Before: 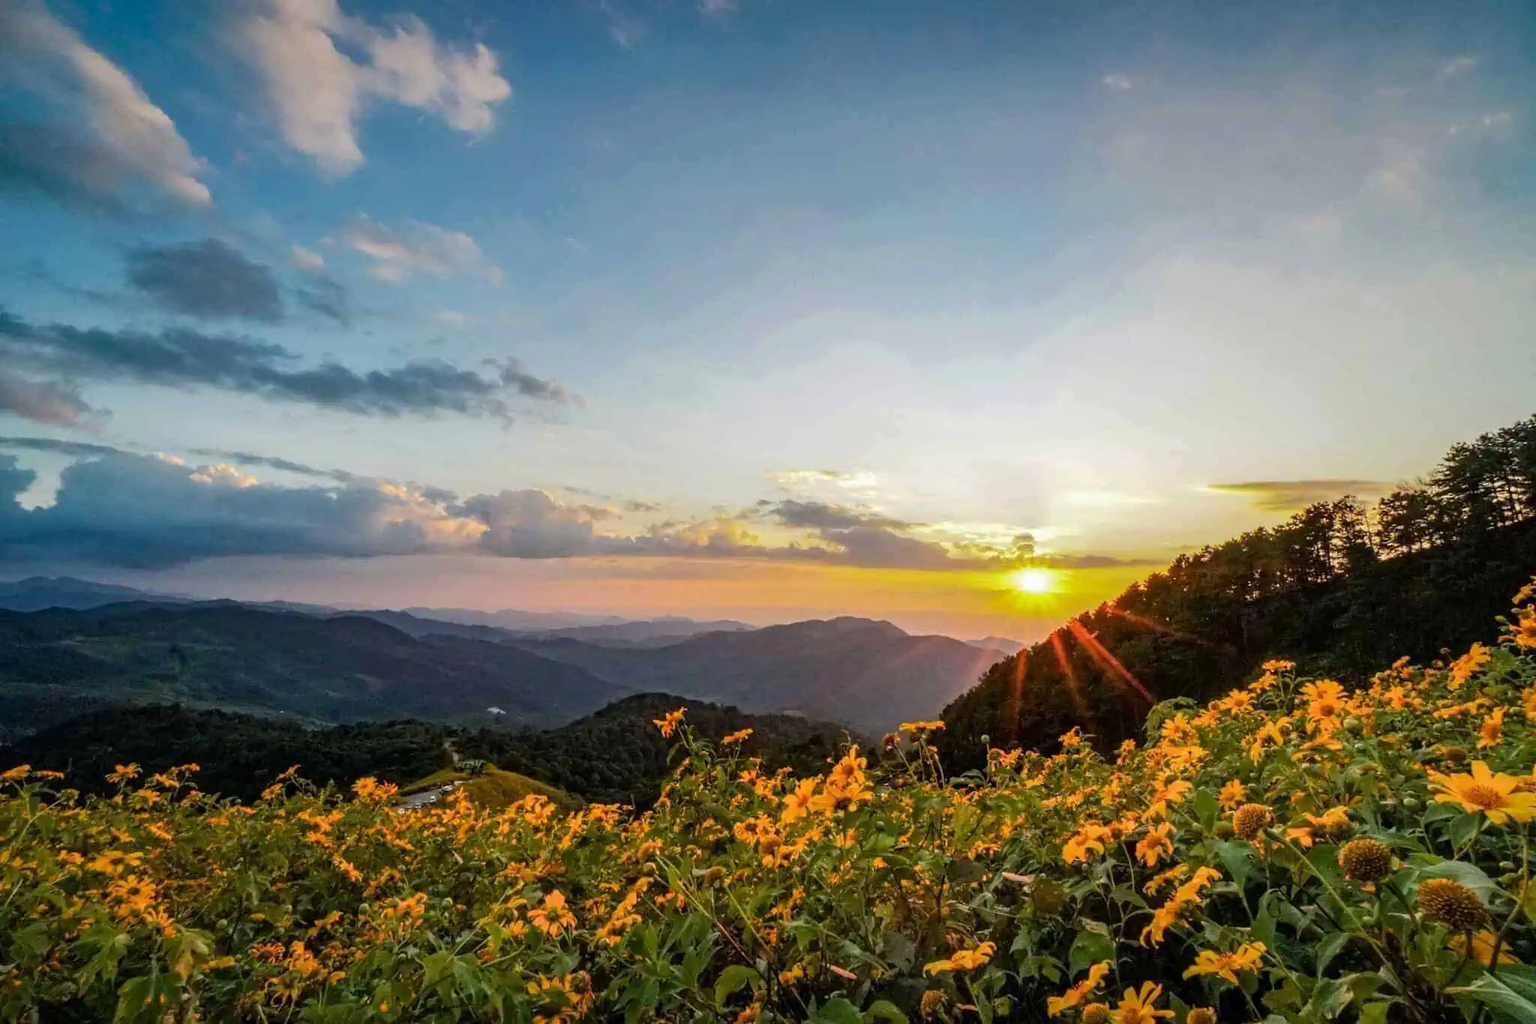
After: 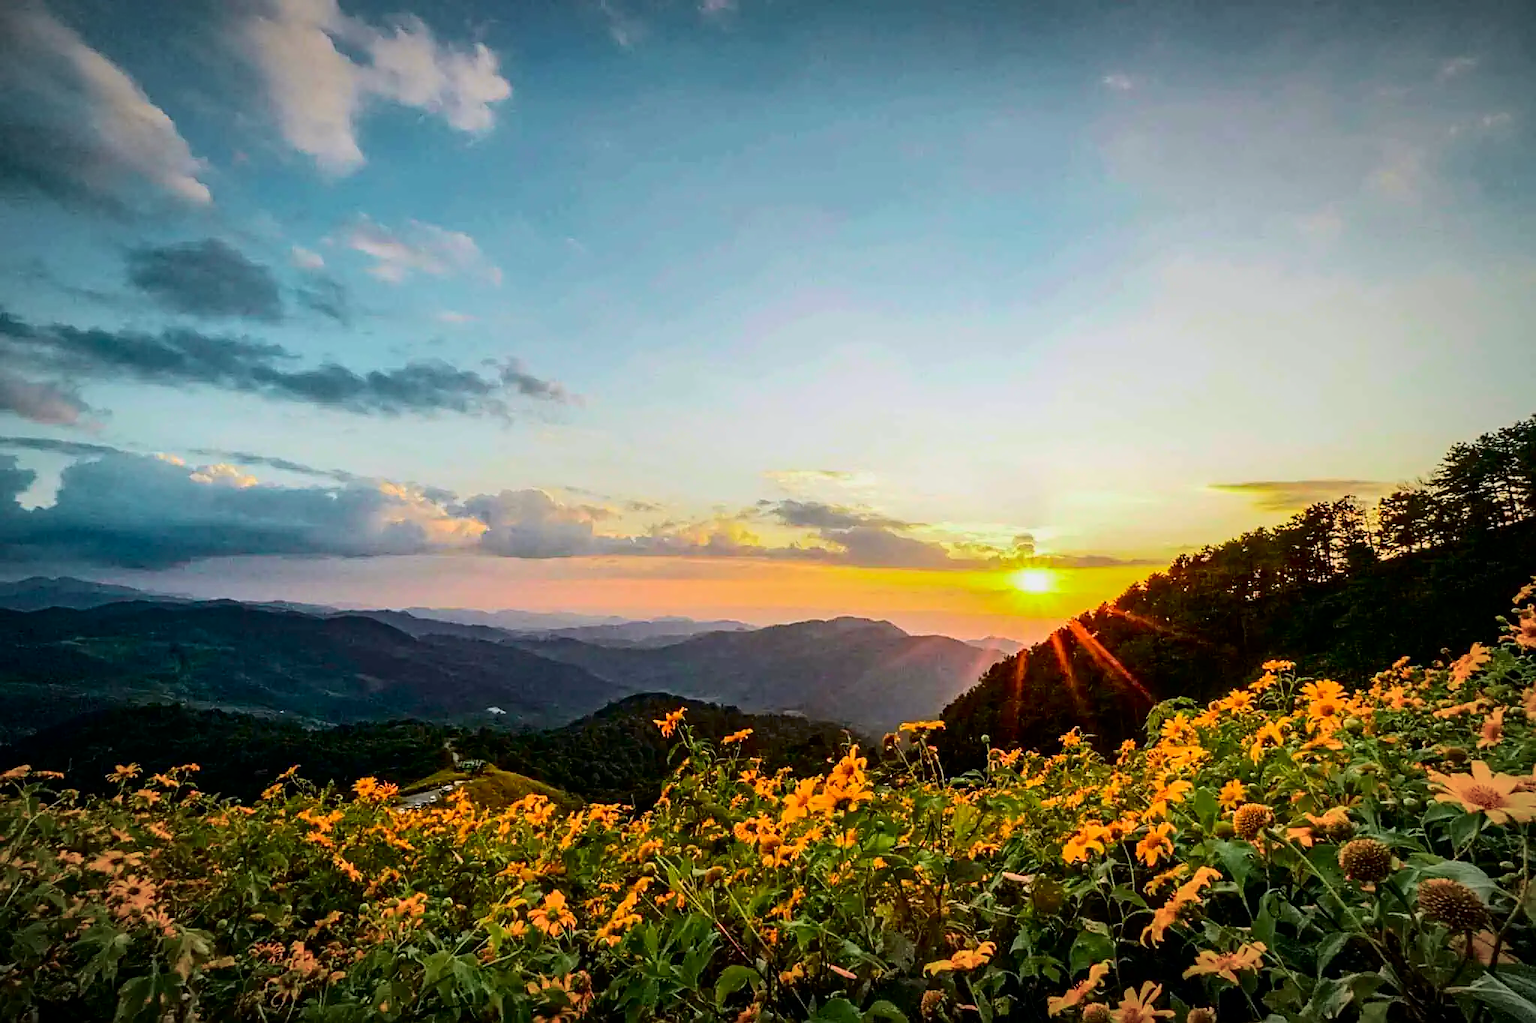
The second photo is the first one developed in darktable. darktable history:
tone curve: curves: ch0 [(0, 0) (0.042, 0.023) (0.157, 0.114) (0.302, 0.308) (0.44, 0.507) (0.607, 0.705) (0.824, 0.882) (1, 0.965)]; ch1 [(0, 0) (0.339, 0.334) (0.445, 0.419) (0.476, 0.454) (0.503, 0.501) (0.517, 0.513) (0.551, 0.567) (0.622, 0.662) (0.706, 0.741) (1, 1)]; ch2 [(0, 0) (0.327, 0.318) (0.417, 0.426) (0.46, 0.453) (0.502, 0.5) (0.514, 0.524) (0.547, 0.572) (0.615, 0.656) (0.717, 0.778) (1, 1)], color space Lab, independent channels, preserve colors none
sharpen: on, module defaults
exposure: black level correction 0.001, exposure -0.199 EV, compensate highlight preservation false
vignetting: fall-off start 81.4%, fall-off radius 61.46%, automatic ratio true, width/height ratio 1.422
